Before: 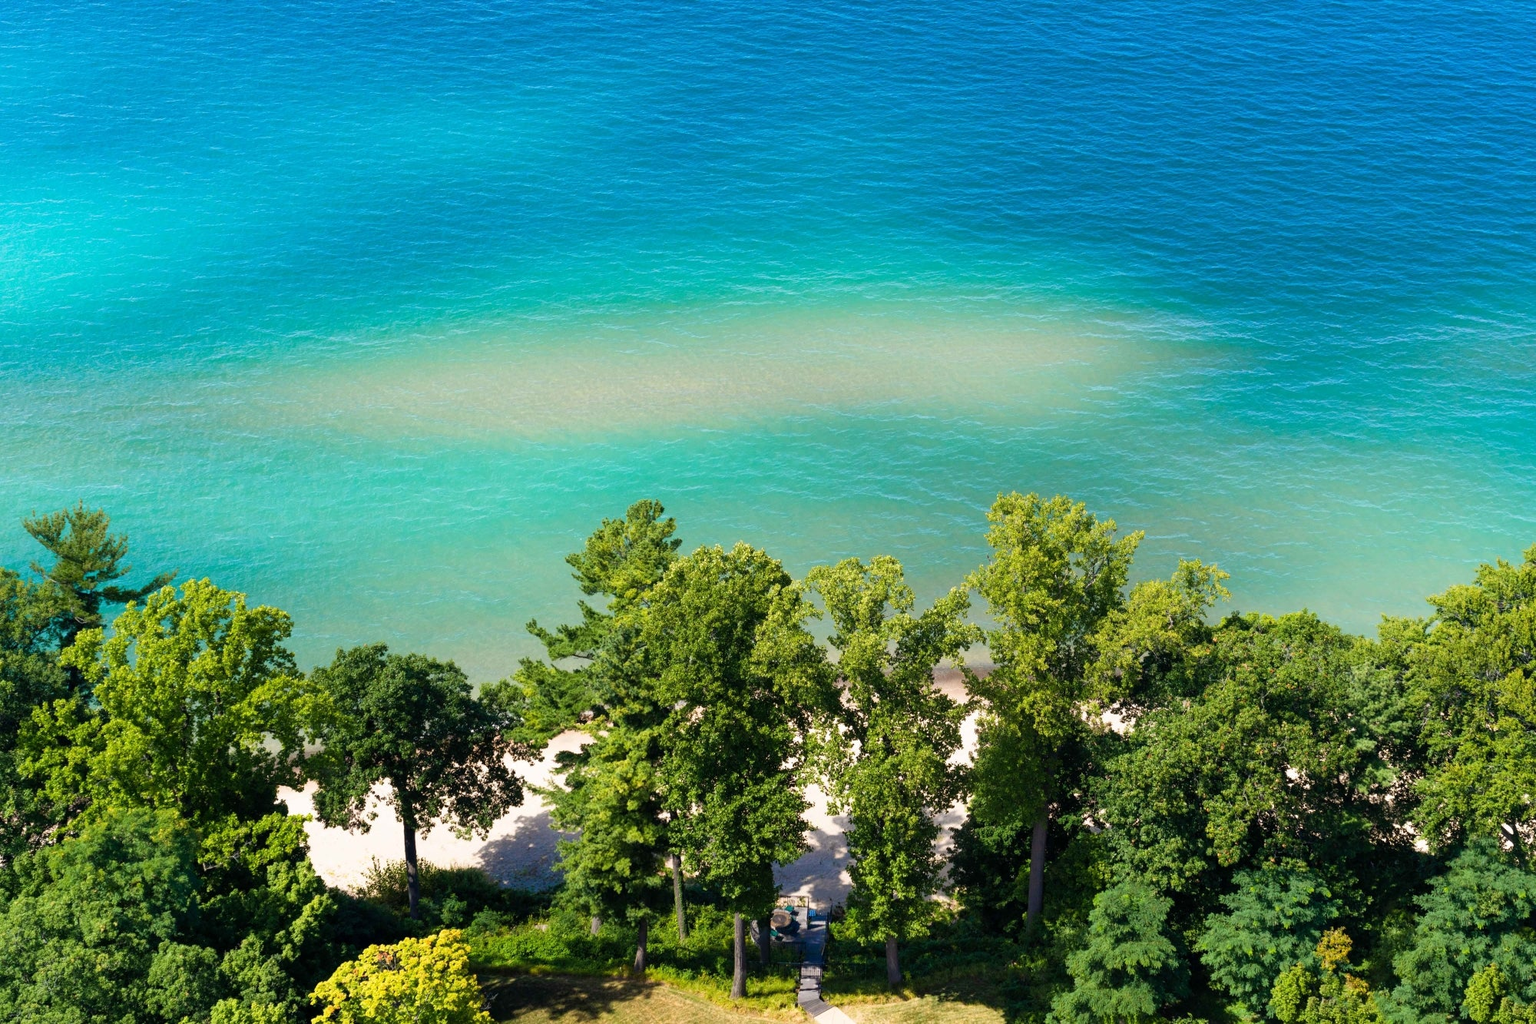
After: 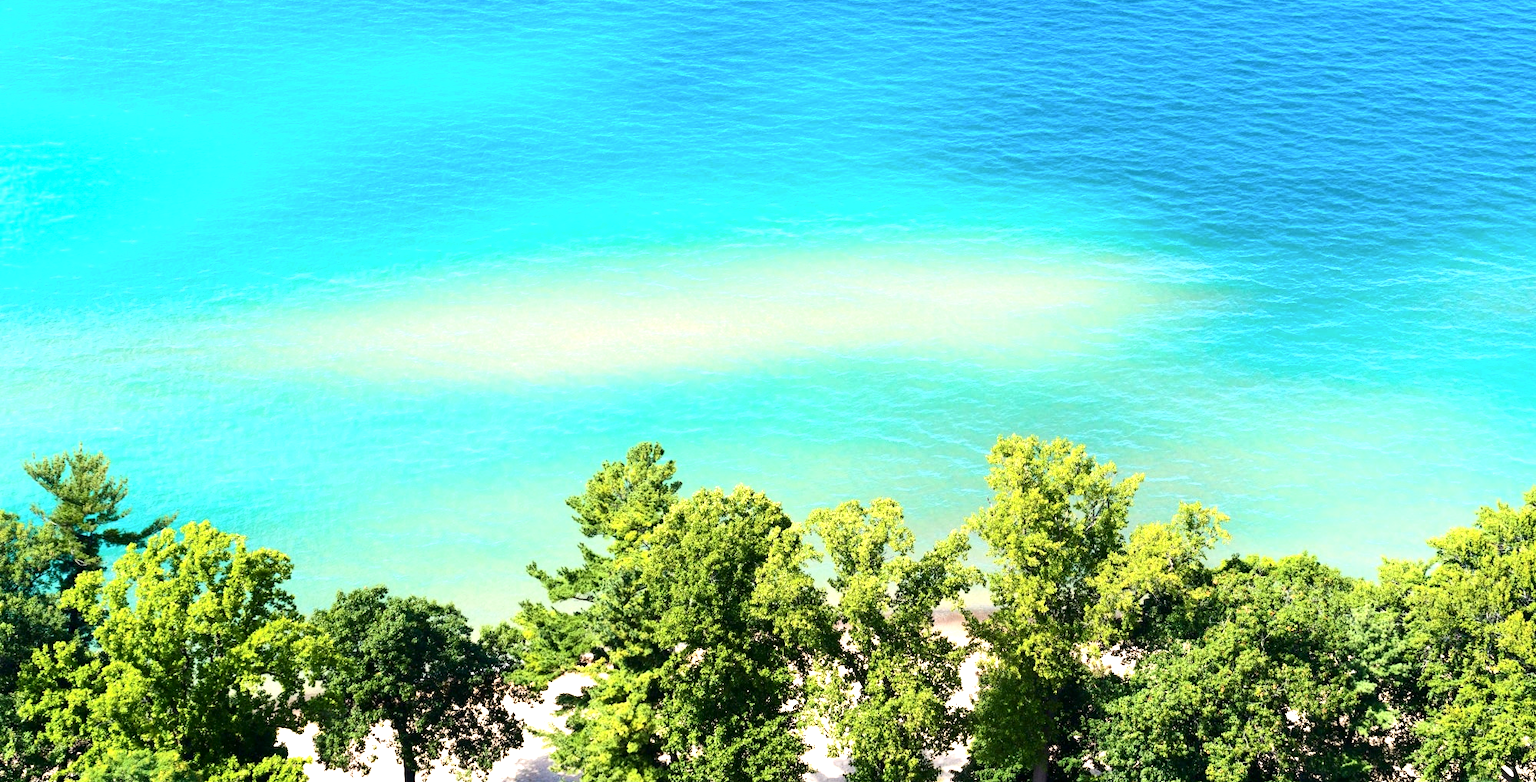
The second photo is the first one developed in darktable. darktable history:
contrast brightness saturation: contrast 0.219
exposure: exposure 1 EV, compensate highlight preservation false
crop: top 5.632%, bottom 17.874%
